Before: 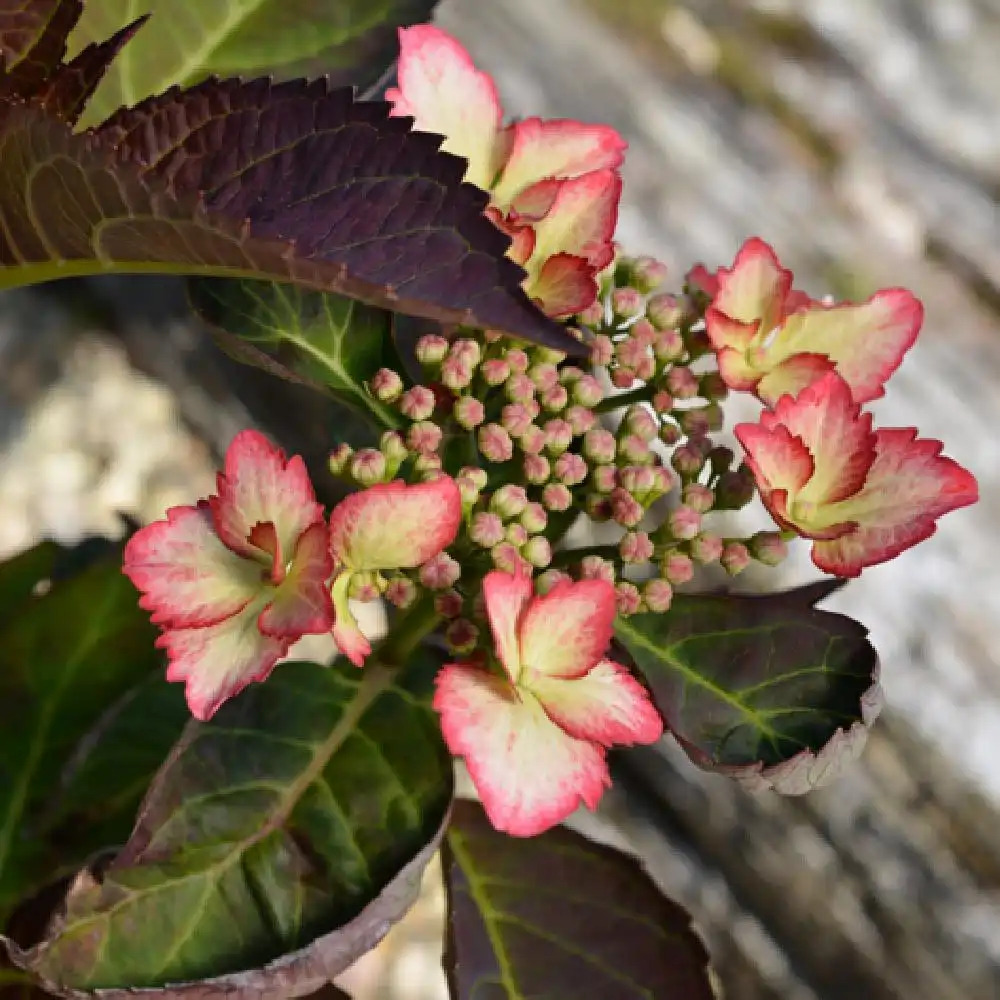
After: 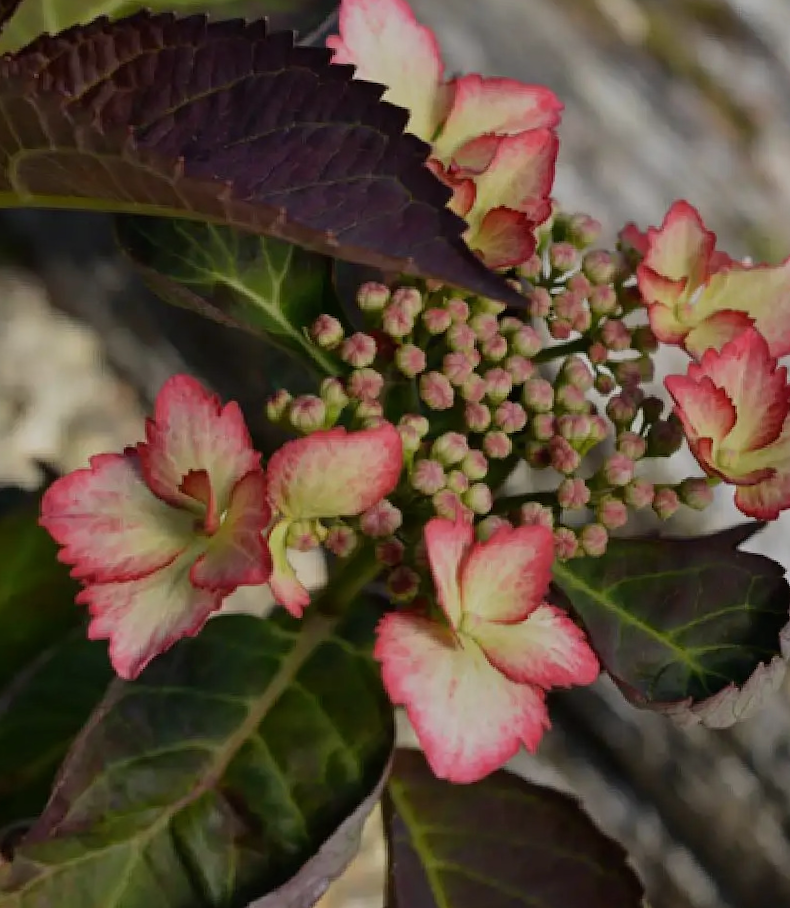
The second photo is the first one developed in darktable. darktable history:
rotate and perspective: rotation -0.013°, lens shift (vertical) -0.027, lens shift (horizontal) 0.178, crop left 0.016, crop right 0.989, crop top 0.082, crop bottom 0.918
crop and rotate: left 9.597%, right 10.195%
exposure: black level correction 0, exposure -0.721 EV, compensate highlight preservation false
